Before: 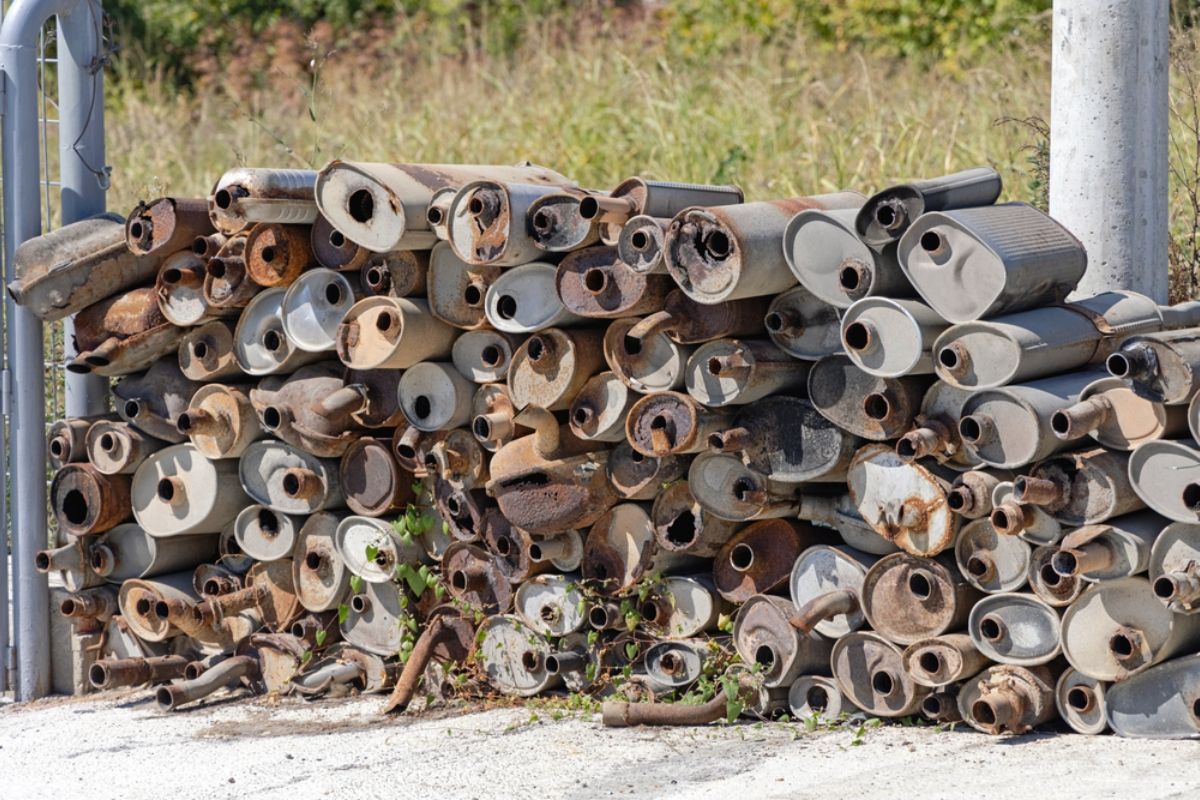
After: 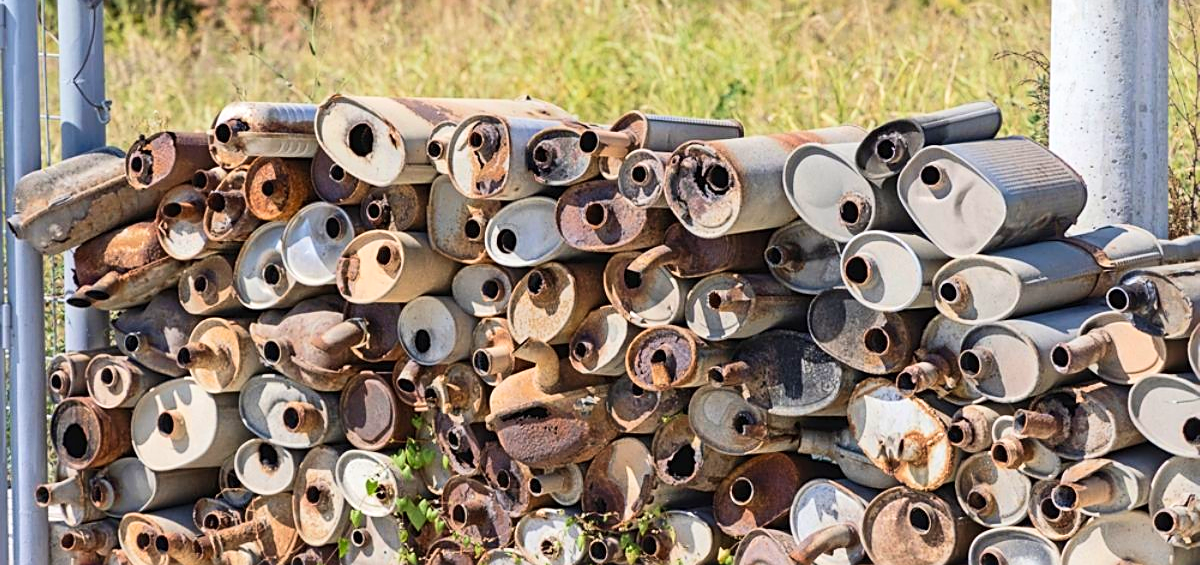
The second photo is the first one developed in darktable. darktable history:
sharpen: on, module defaults
crop and rotate: top 8.293%, bottom 20.996%
contrast brightness saturation: contrast 0.2, brightness 0.16, saturation 0.22
velvia: on, module defaults
